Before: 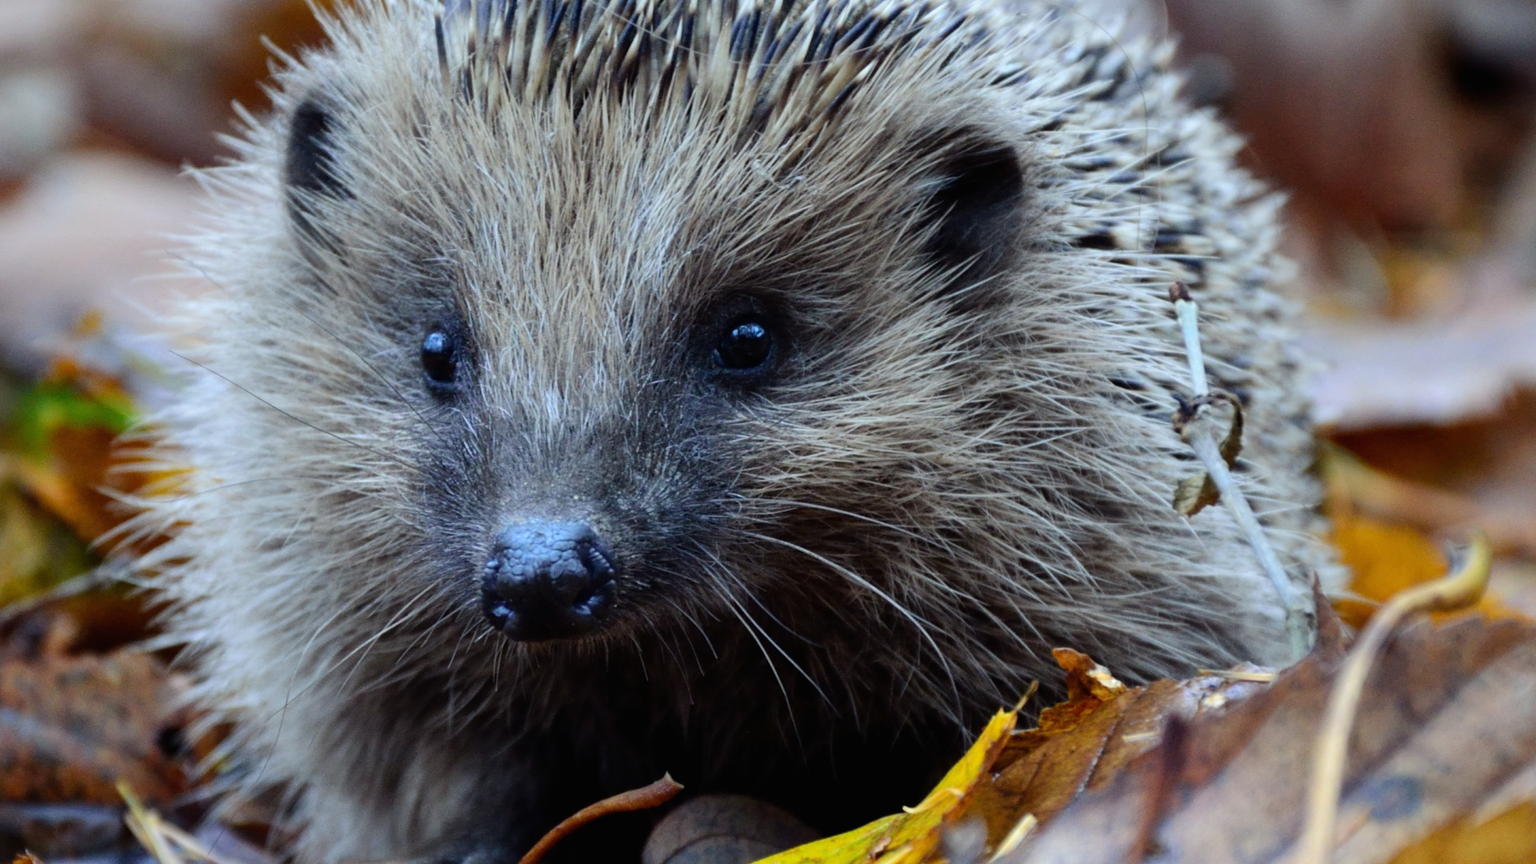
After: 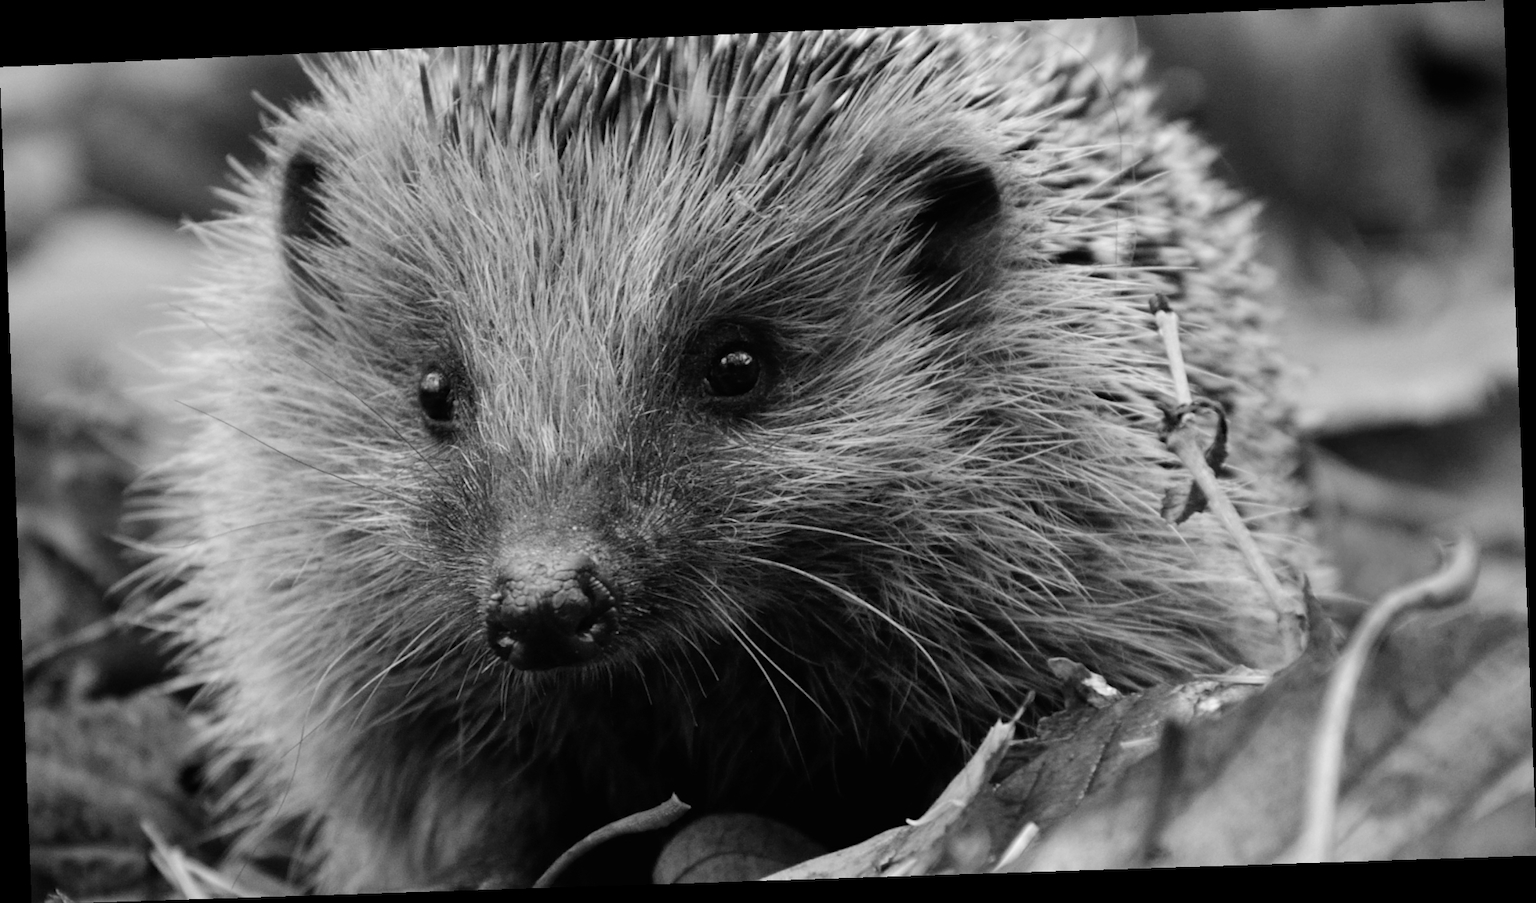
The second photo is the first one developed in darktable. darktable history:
monochrome: a -4.13, b 5.16, size 1
rotate and perspective: rotation -2.22°, lens shift (horizontal) -0.022, automatic cropping off
